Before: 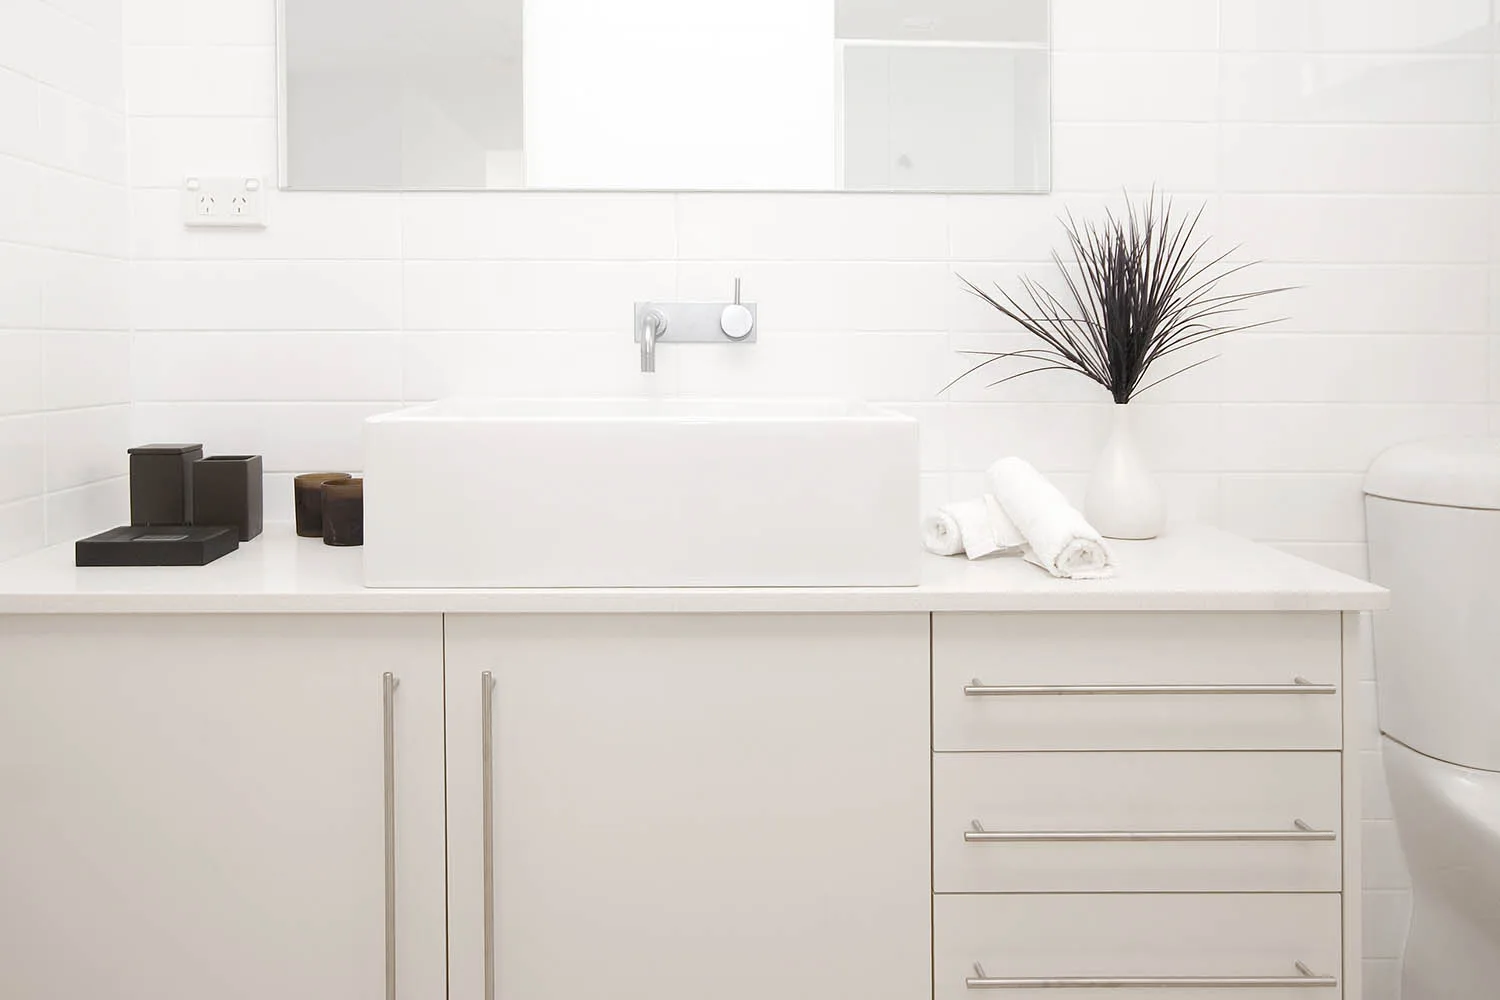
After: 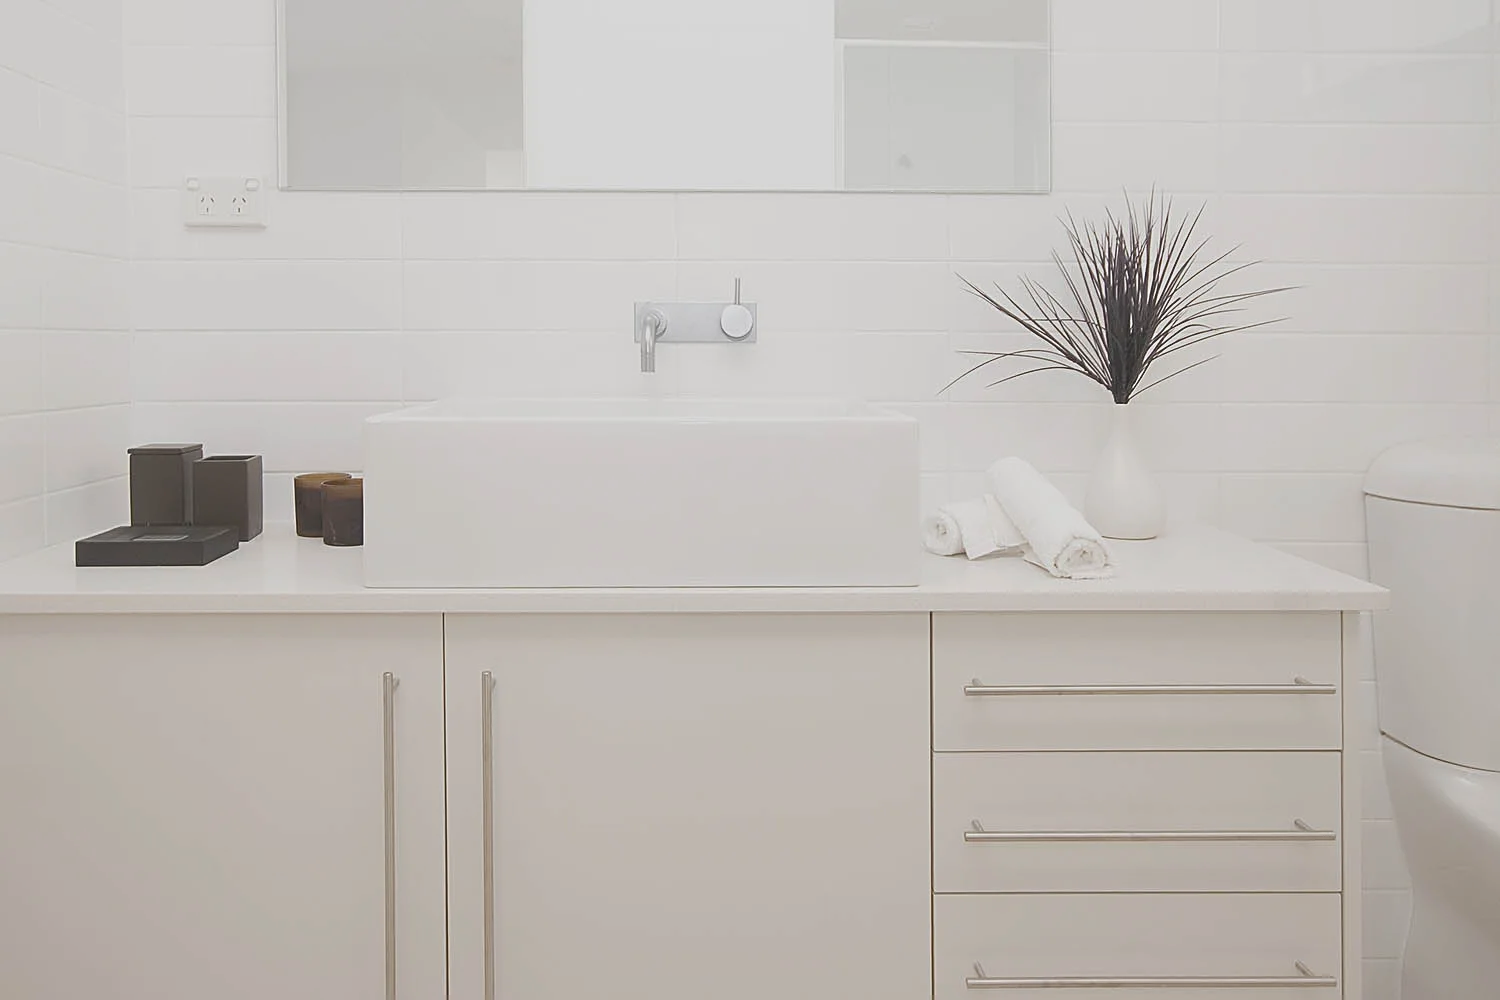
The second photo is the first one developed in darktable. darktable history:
sharpen: on, module defaults
exposure: black level correction -0.004, exposure 0.05 EV, compensate exposure bias true, compensate highlight preservation false
contrast brightness saturation: contrast -0.298
